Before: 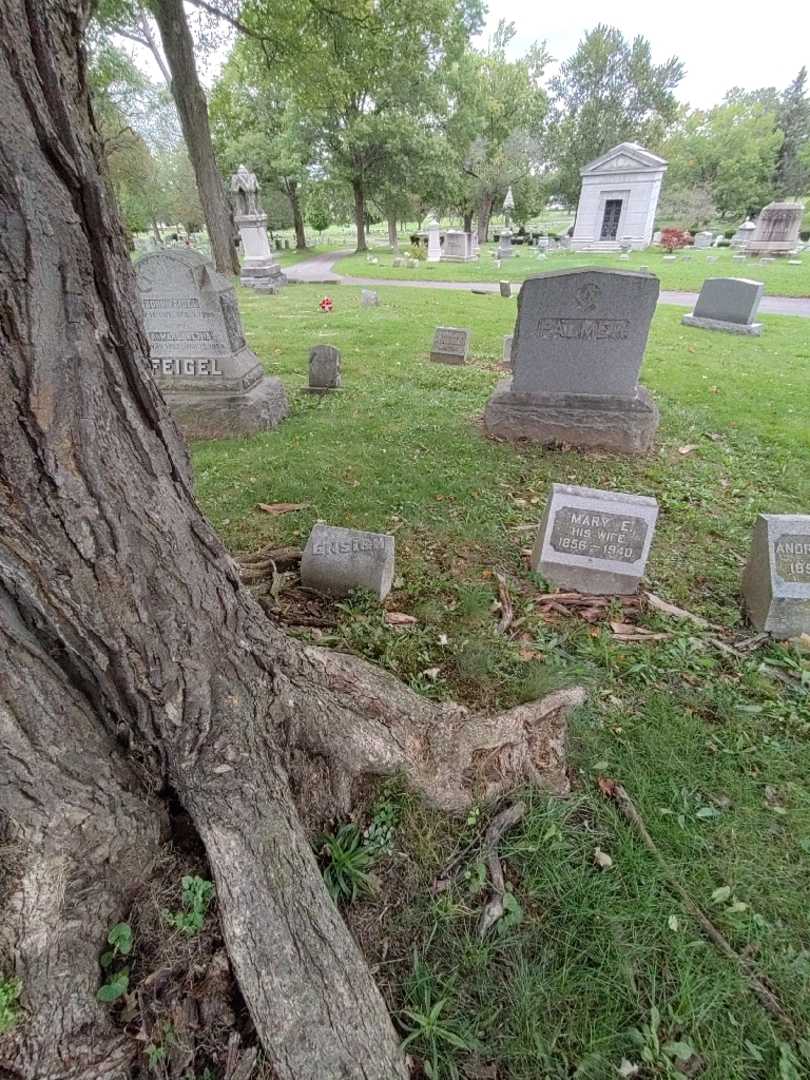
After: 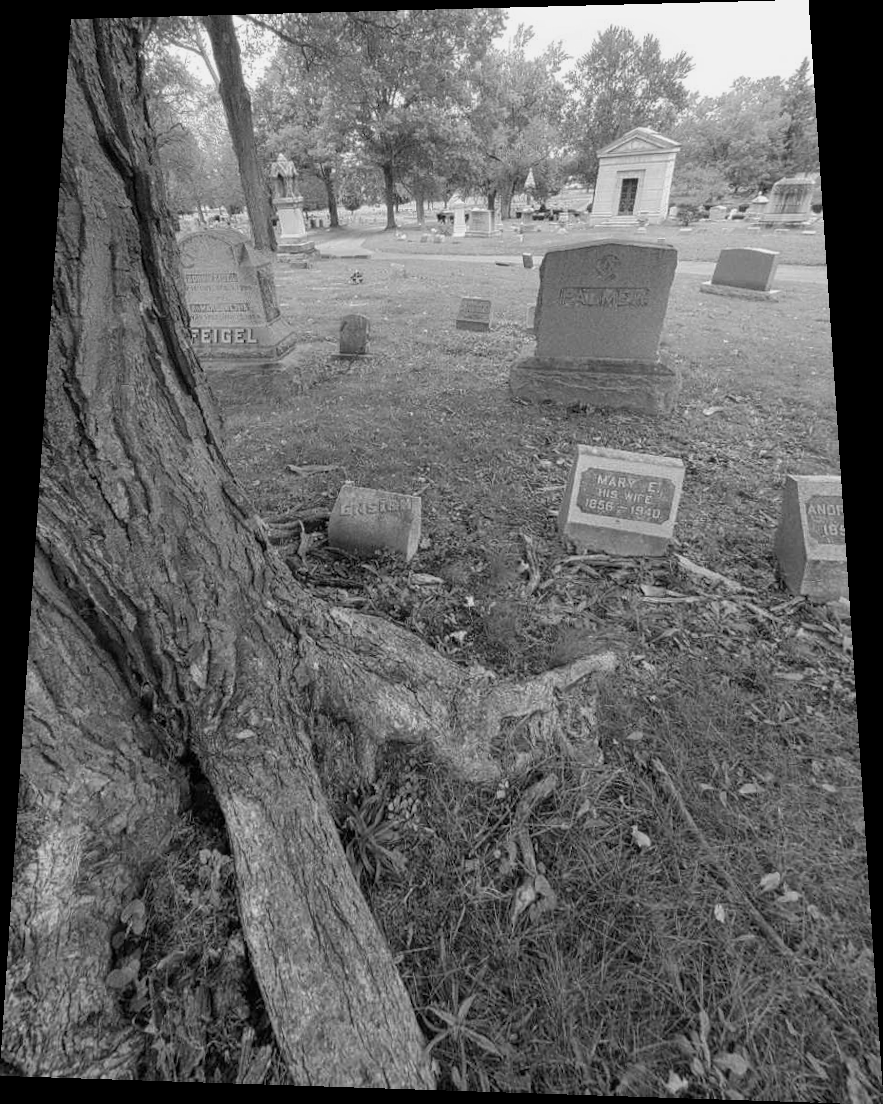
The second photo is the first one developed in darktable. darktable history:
rotate and perspective: rotation 0.128°, lens shift (vertical) -0.181, lens shift (horizontal) -0.044, shear 0.001, automatic cropping off
monochrome: a 73.58, b 64.21
